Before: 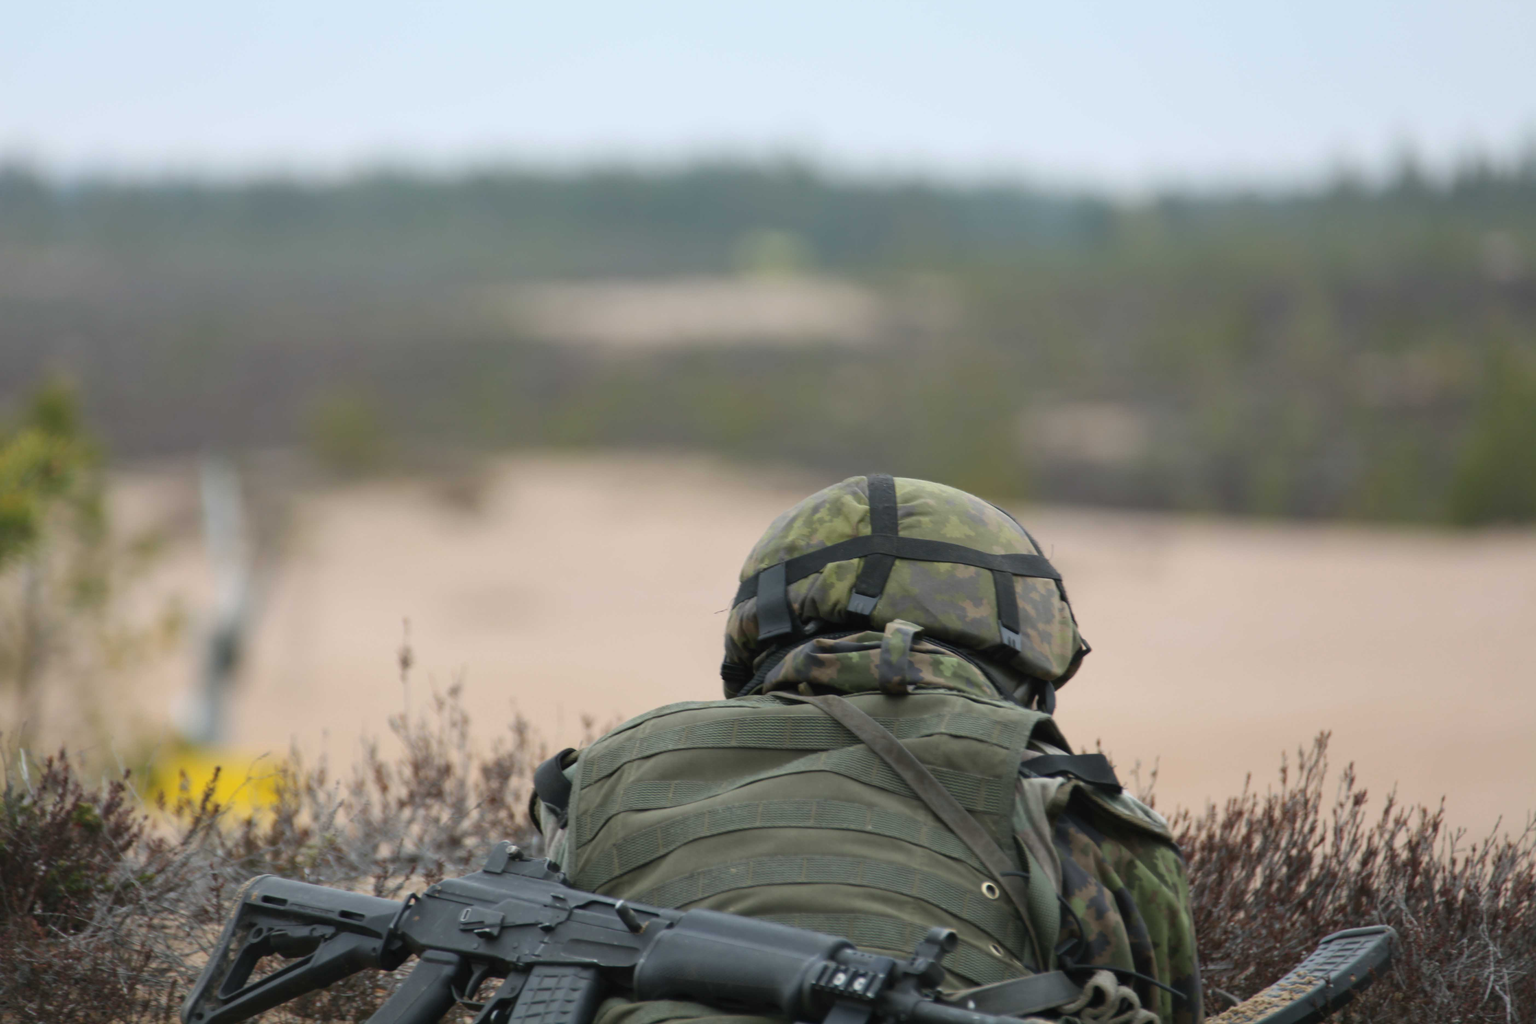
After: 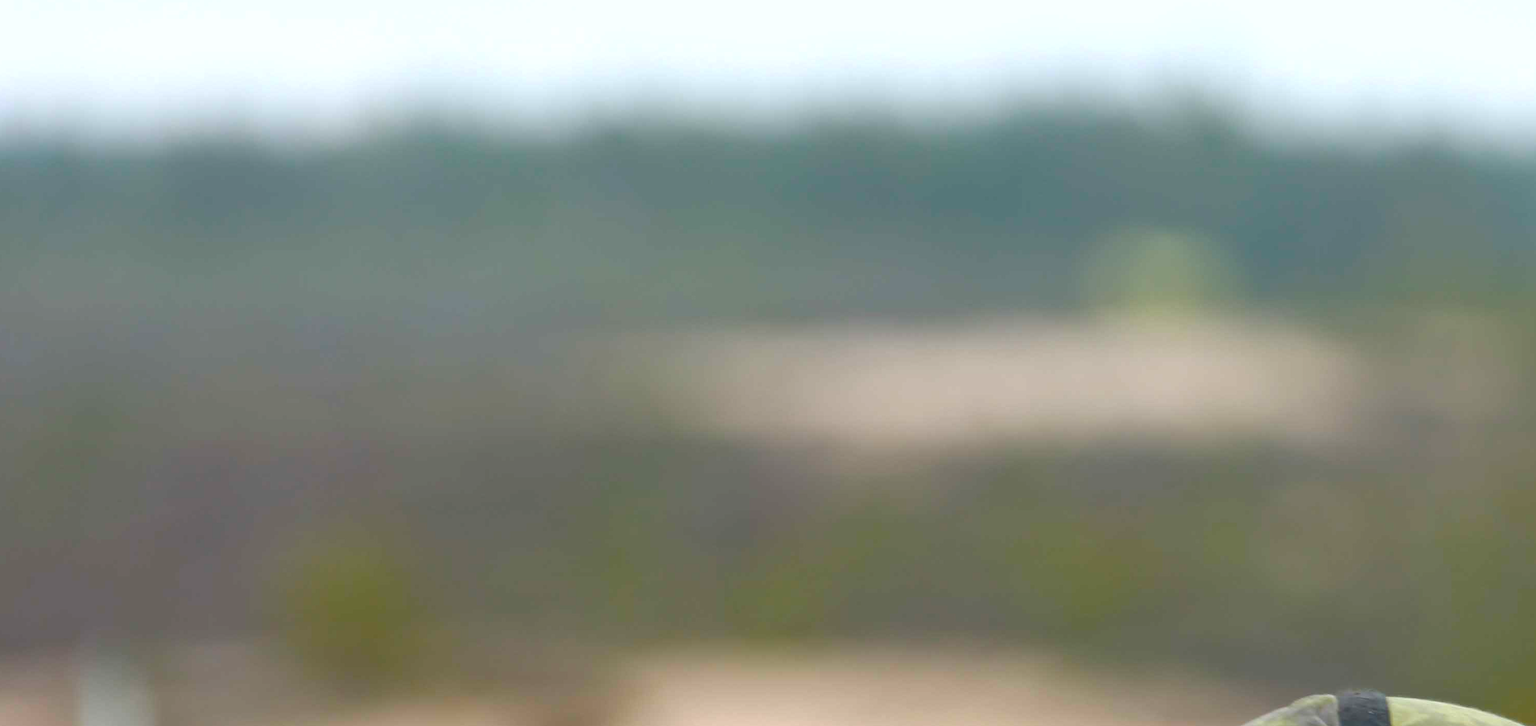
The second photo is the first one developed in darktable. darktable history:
crop: left 10.363%, top 10.596%, right 36.647%, bottom 51.789%
color balance rgb: linear chroma grading › global chroma 15.204%, perceptual saturation grading › global saturation 20%, perceptual saturation grading › highlights -24.816%, perceptual saturation grading › shadows 49.232%, perceptual brilliance grading › highlights 10.661%, perceptual brilliance grading › shadows -11.166%, global vibrance 14.534%
